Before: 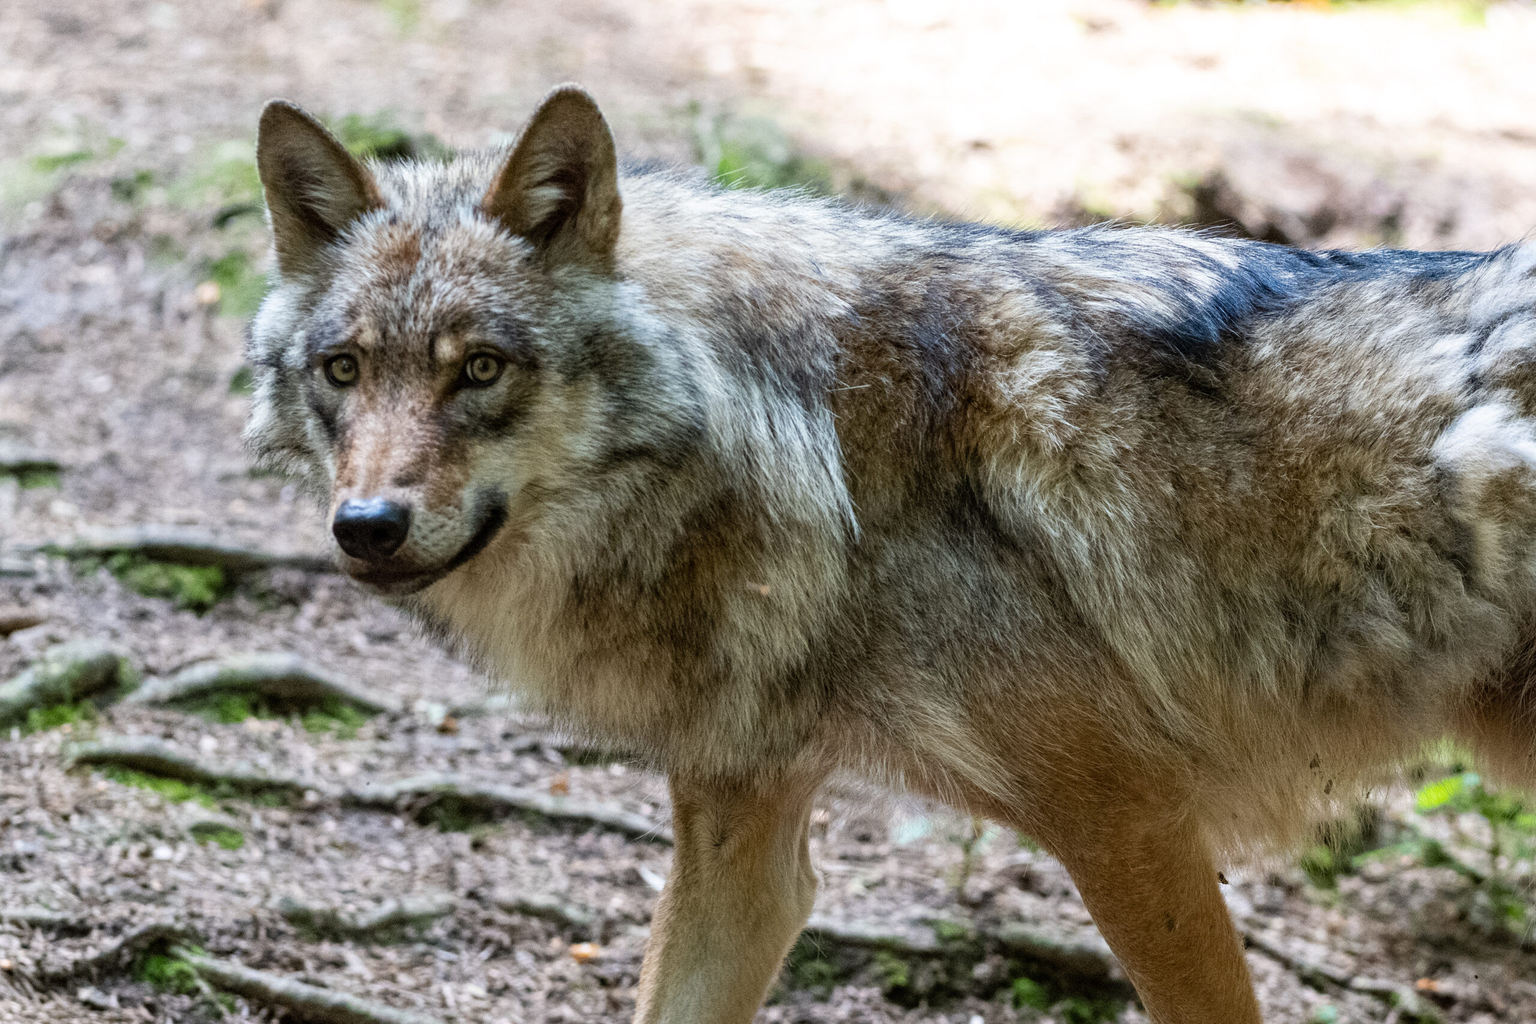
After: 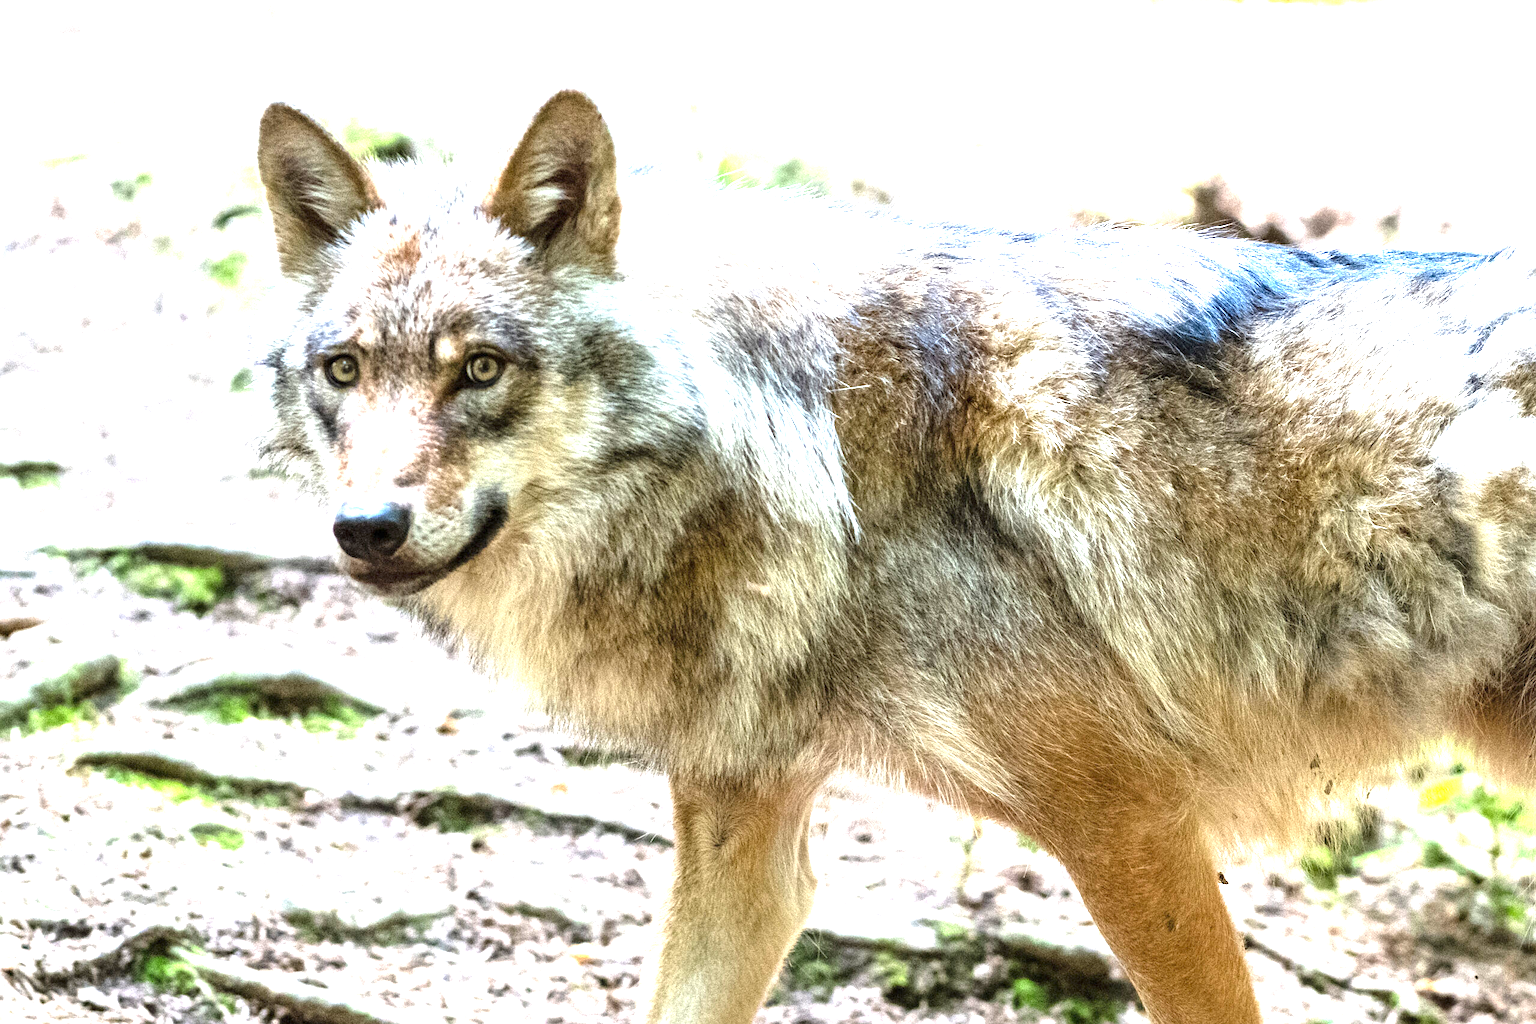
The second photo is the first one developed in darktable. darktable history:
exposure: exposure 1.999 EV, compensate highlight preservation false
